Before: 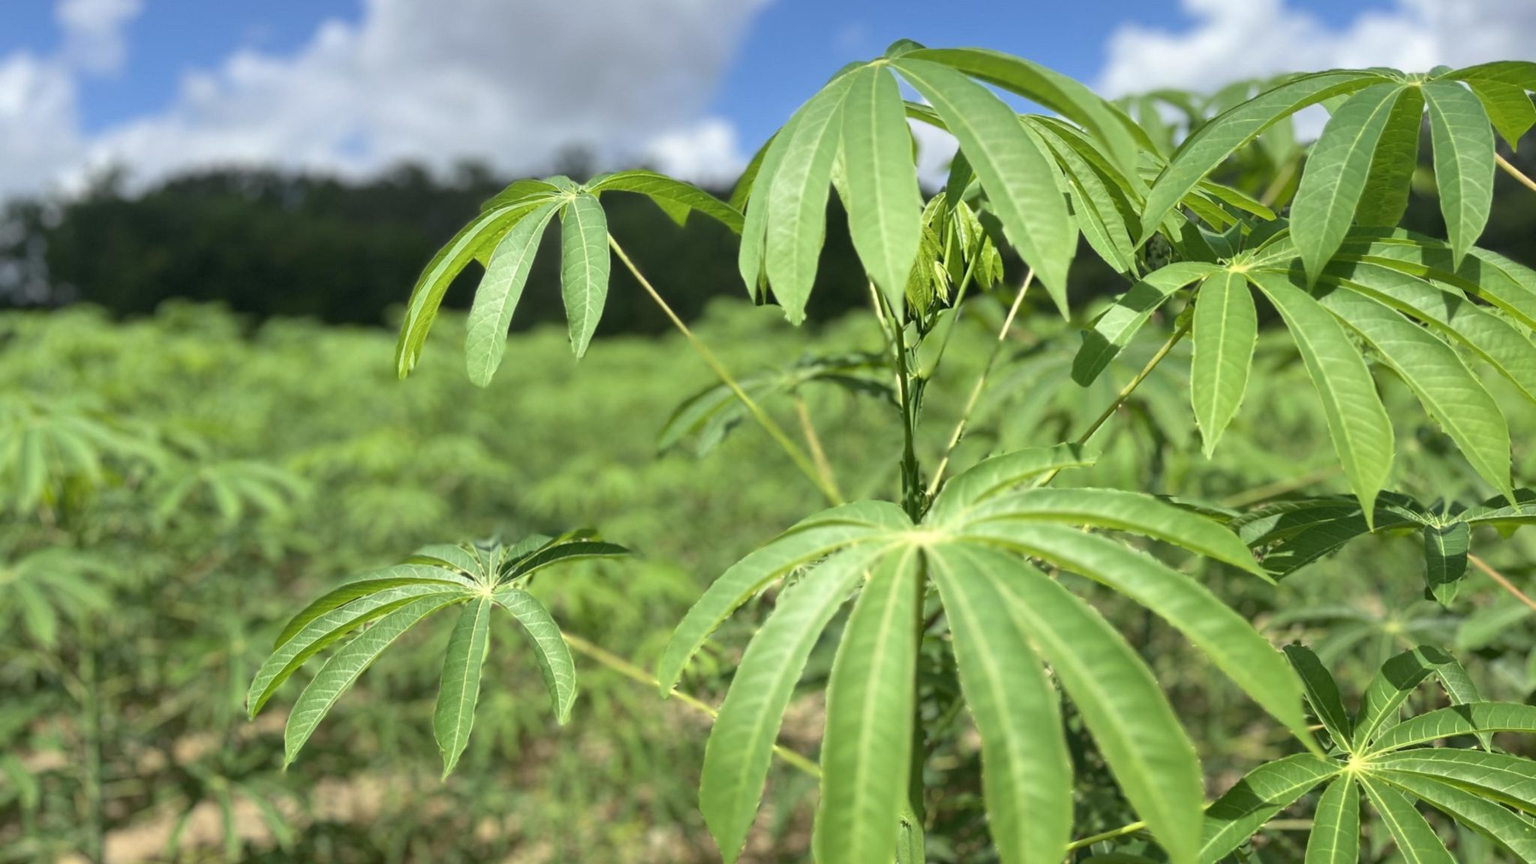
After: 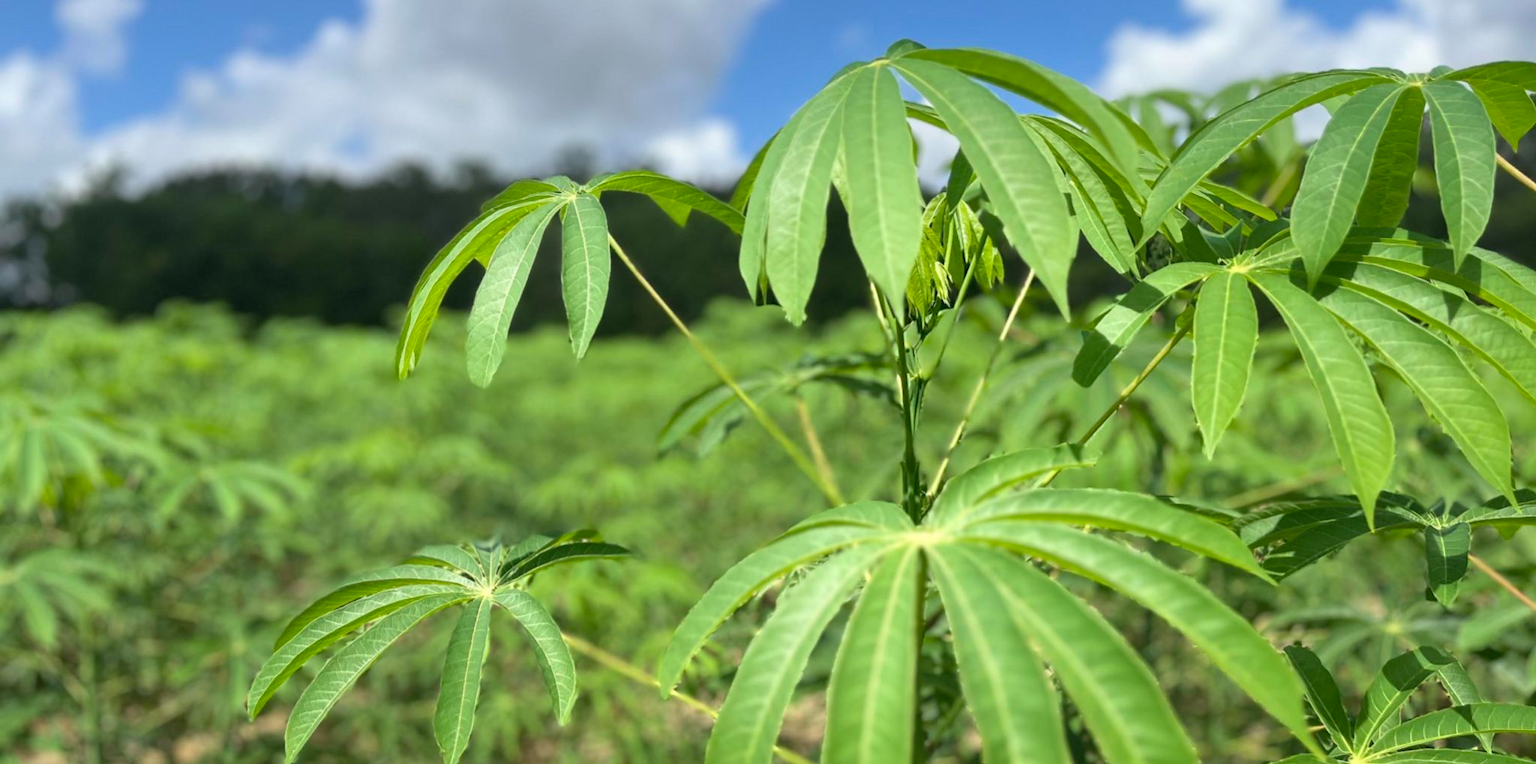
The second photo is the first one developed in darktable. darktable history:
crop and rotate: top 0%, bottom 11.471%
